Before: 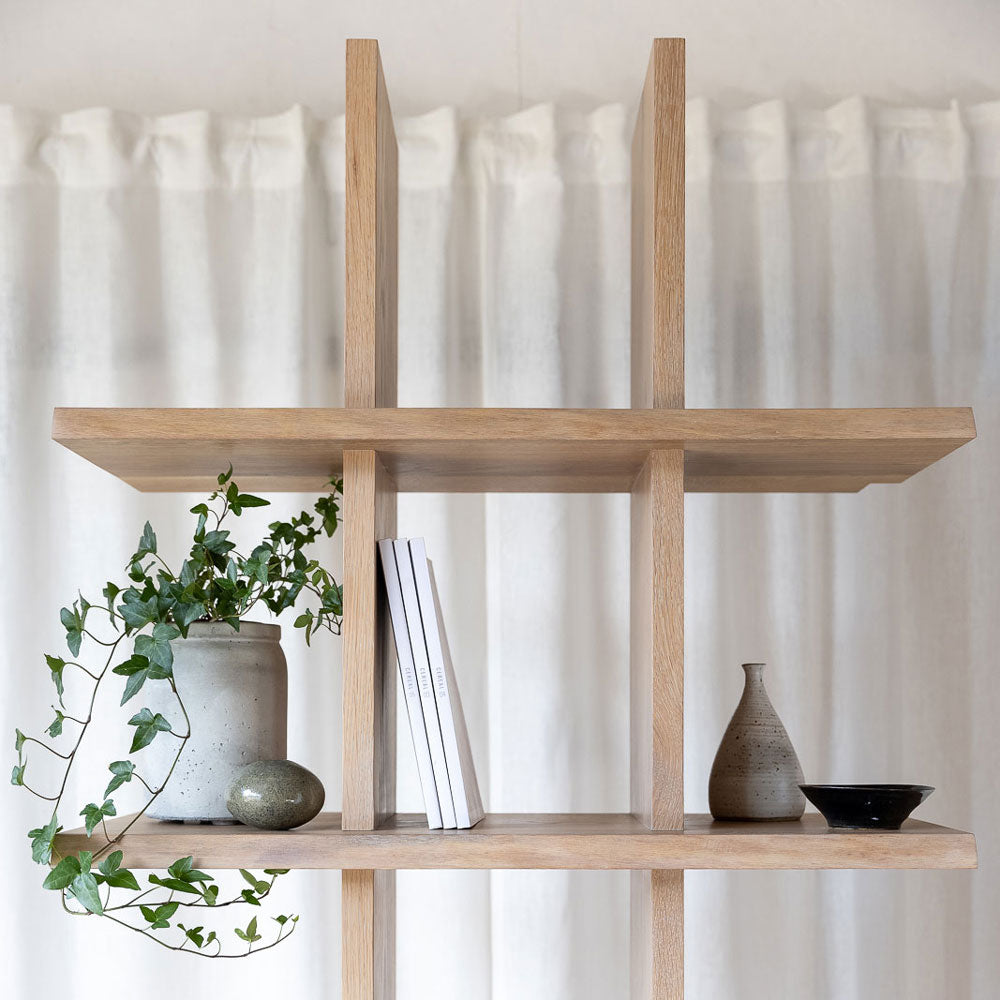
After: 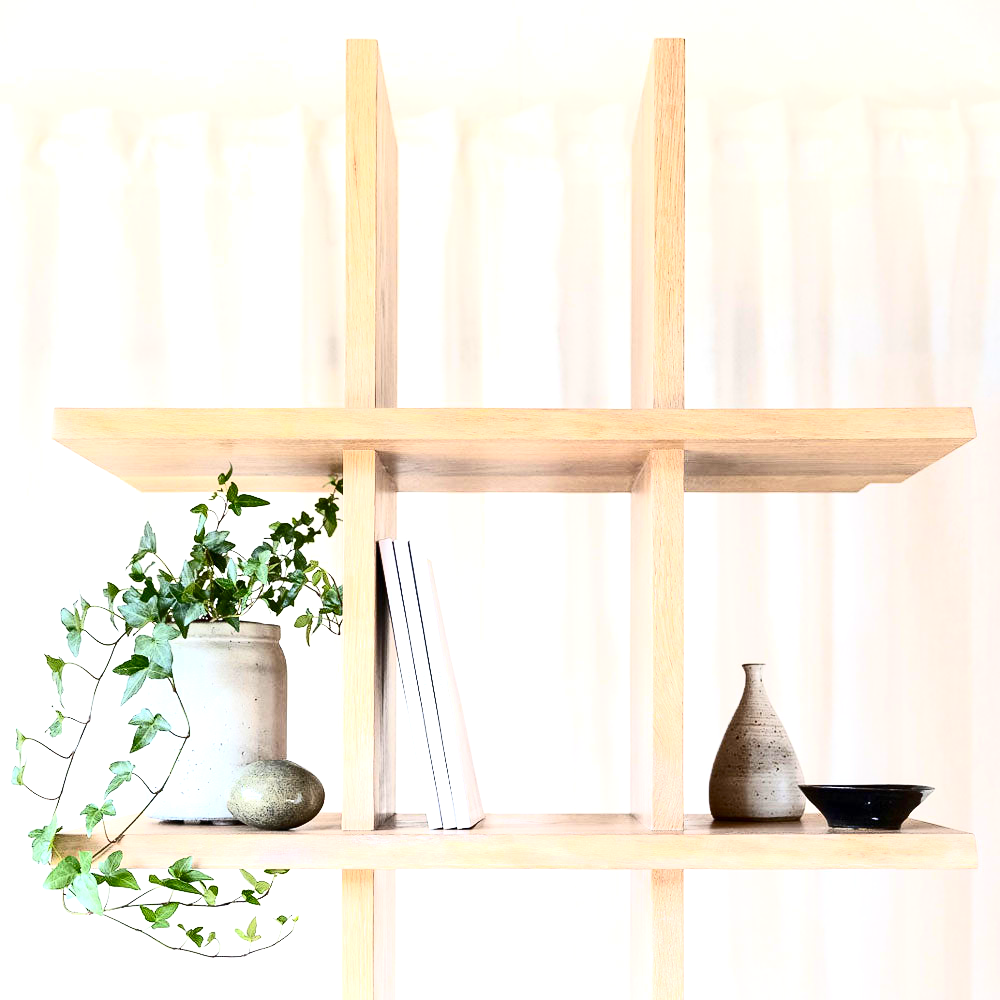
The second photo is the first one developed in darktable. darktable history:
exposure: exposure 1 EV, compensate highlight preservation false
contrast brightness saturation: contrast 0.4, brightness 0.1, saturation 0.21
